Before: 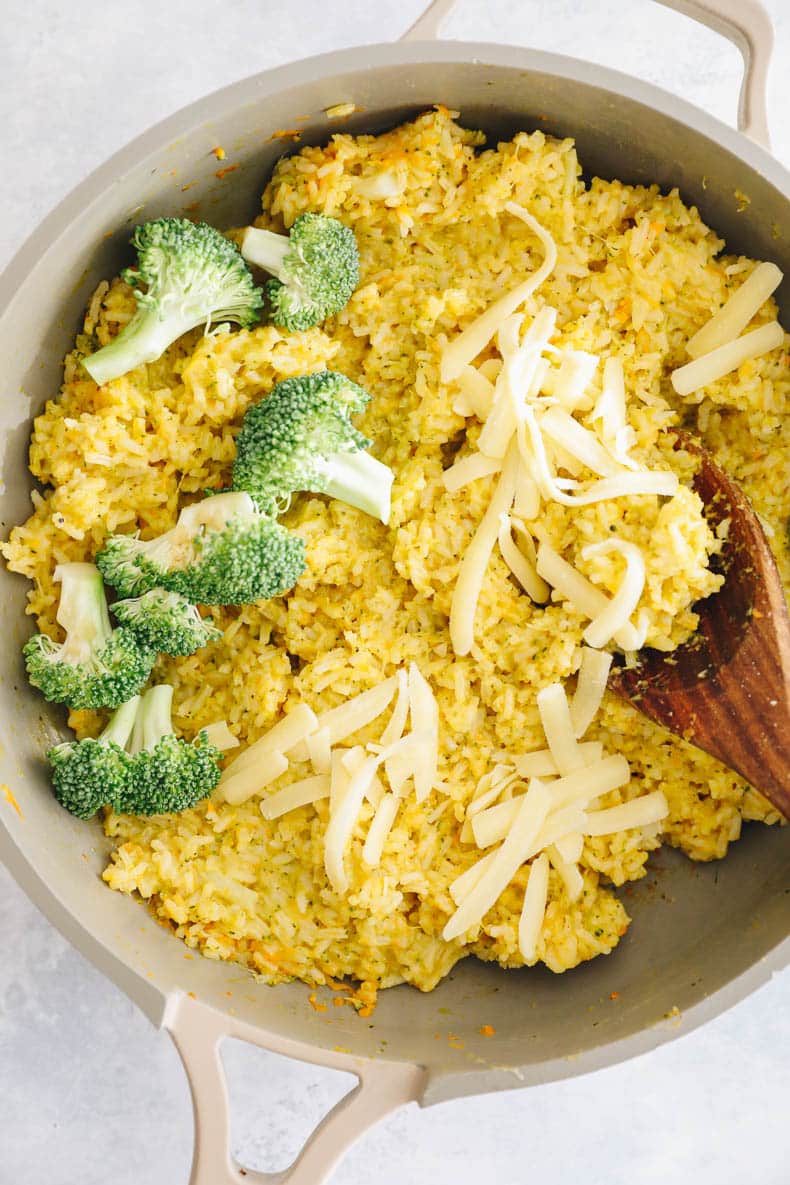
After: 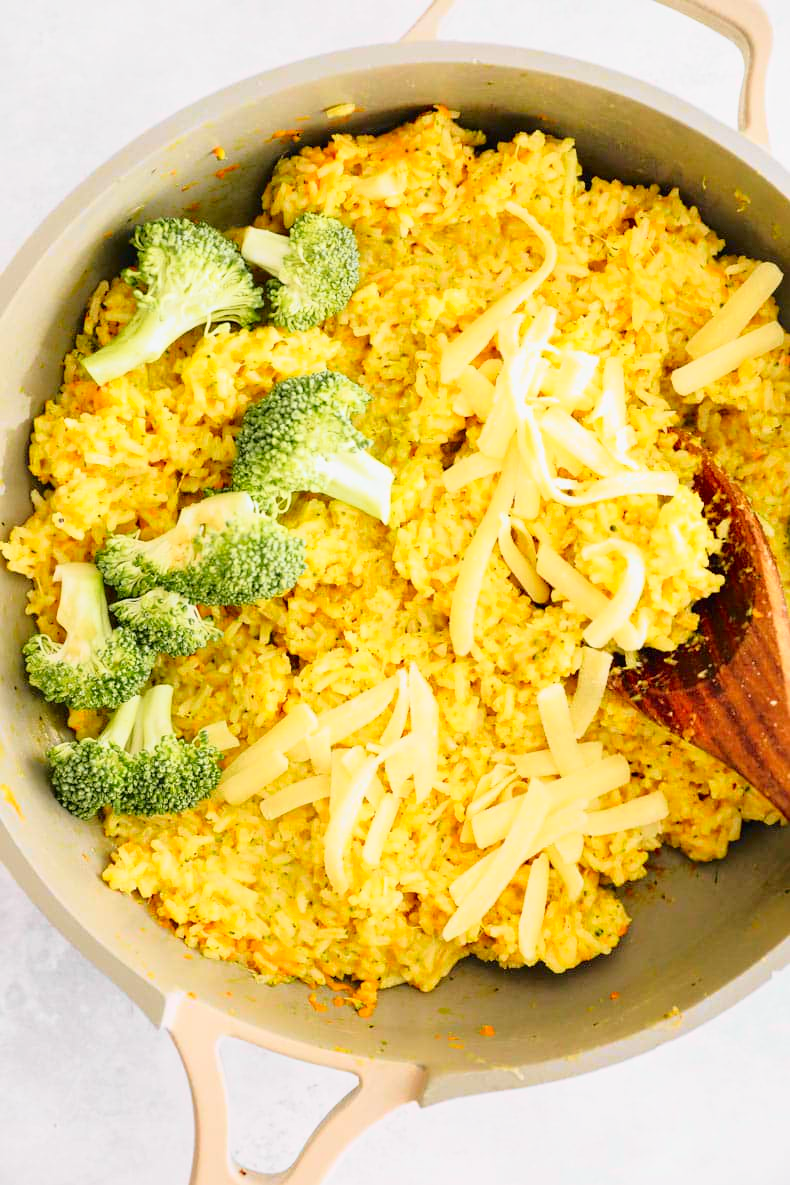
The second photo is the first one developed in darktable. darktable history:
tone curve: curves: ch0 [(0, 0) (0.062, 0.023) (0.168, 0.142) (0.359, 0.44) (0.469, 0.544) (0.634, 0.722) (0.839, 0.909) (0.998, 0.978)]; ch1 [(0, 0) (0.437, 0.453) (0.472, 0.47) (0.502, 0.504) (0.527, 0.546) (0.568, 0.619) (0.608, 0.665) (0.669, 0.748) (0.859, 0.899) (1, 1)]; ch2 [(0, 0) (0.33, 0.301) (0.421, 0.443) (0.473, 0.498) (0.509, 0.5) (0.535, 0.564) (0.575, 0.625) (0.608, 0.676) (1, 1)], color space Lab, independent channels, preserve colors none
